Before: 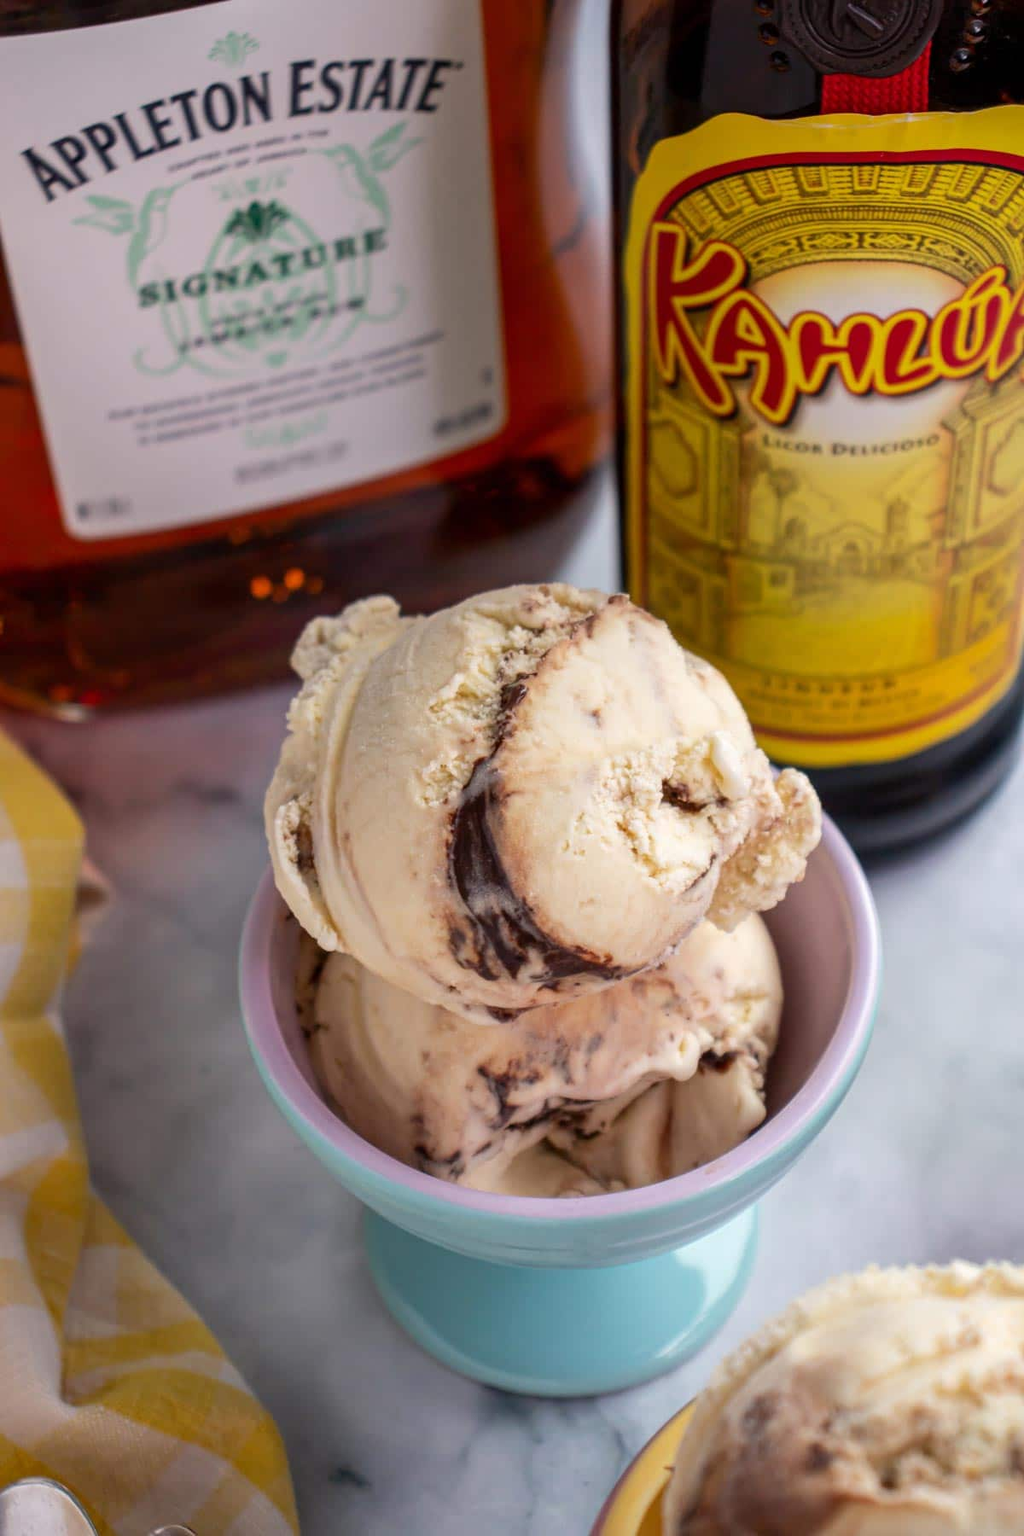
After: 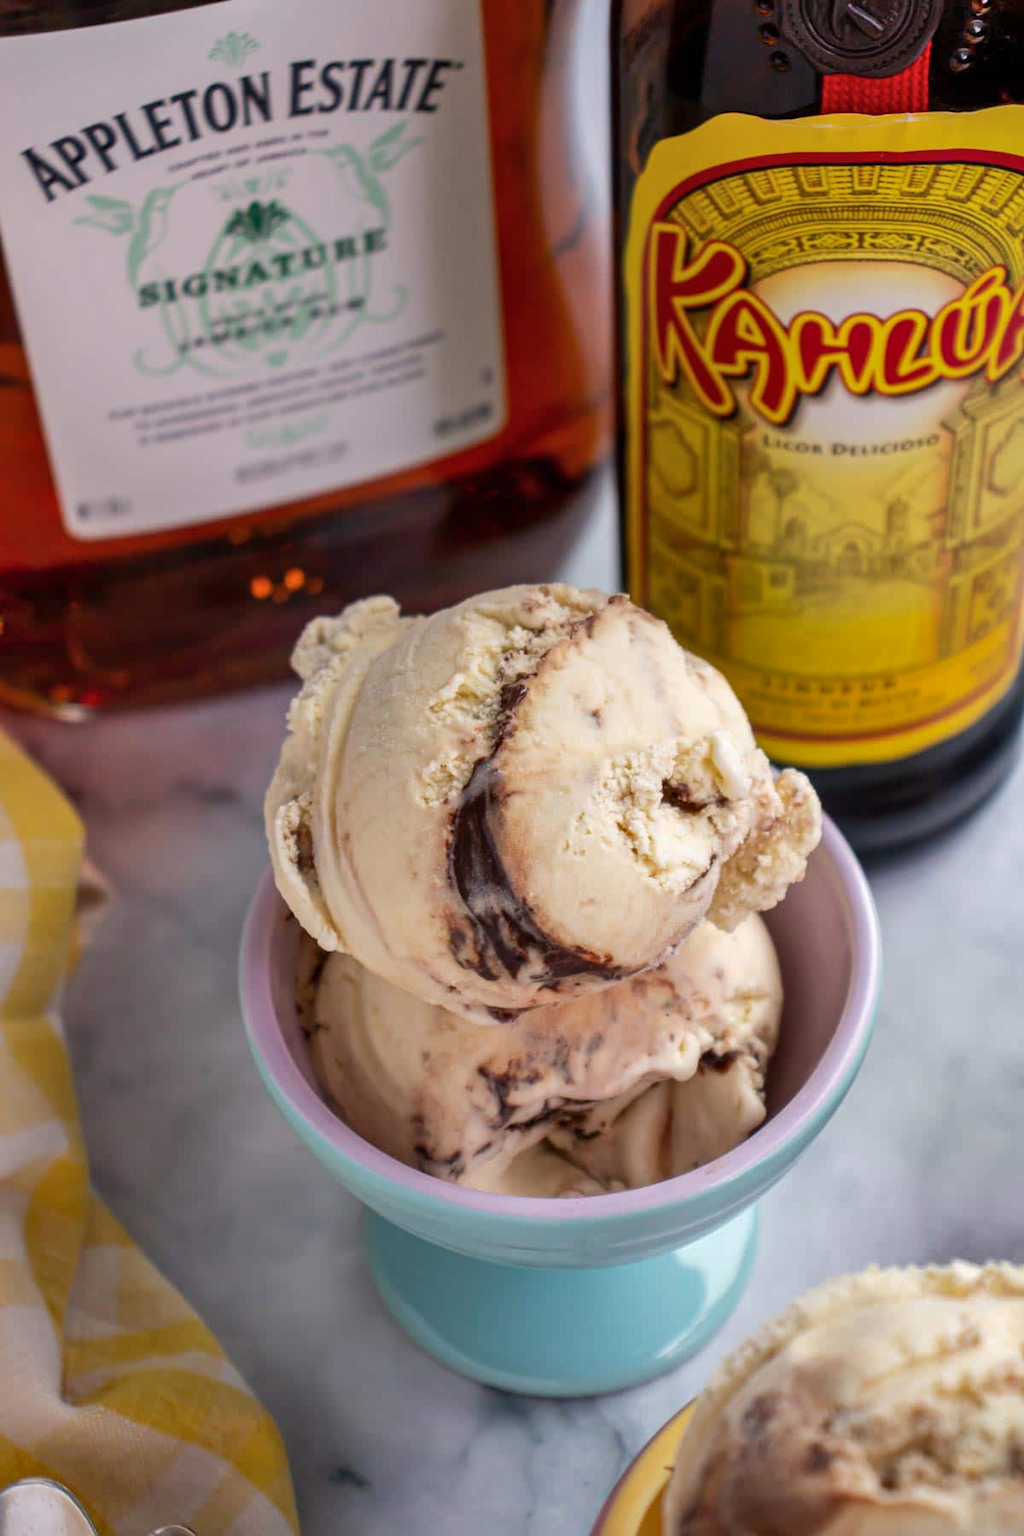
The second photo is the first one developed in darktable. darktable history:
shadows and highlights: shadows 52.66, soften with gaussian
